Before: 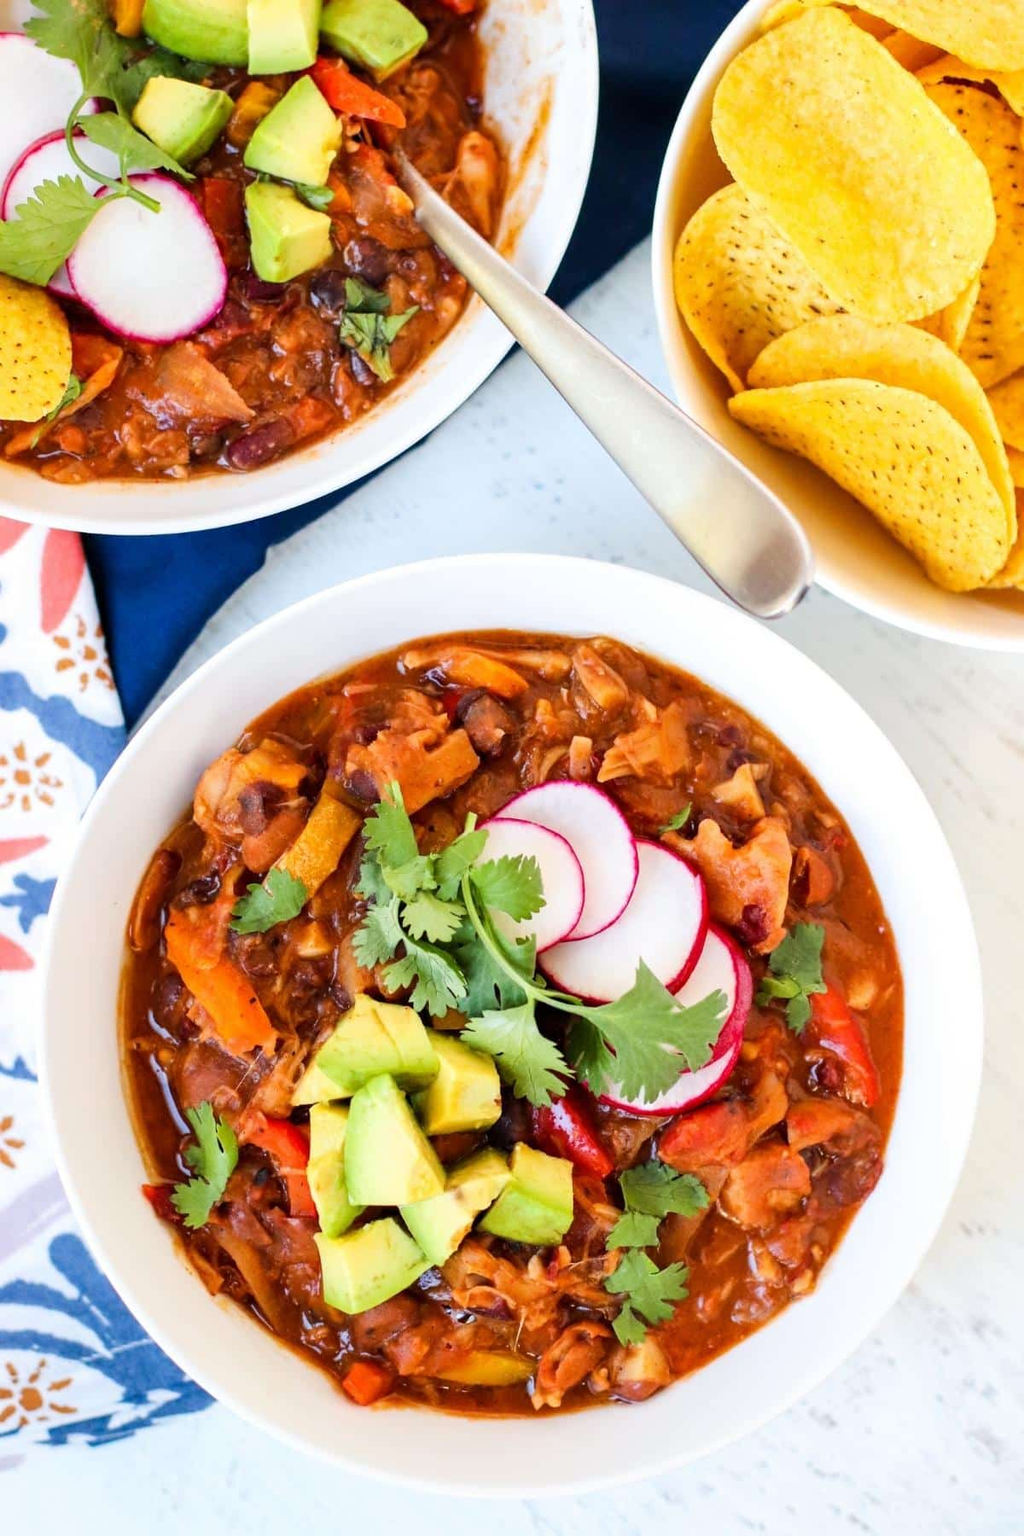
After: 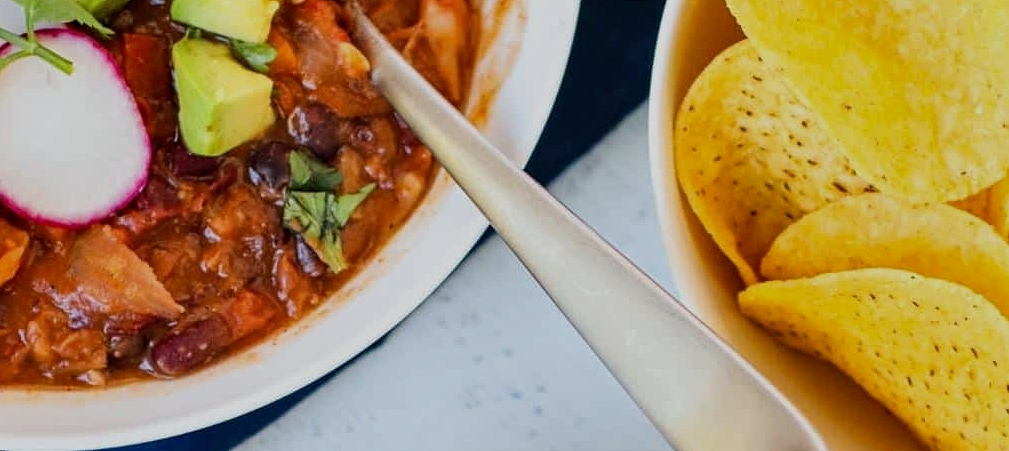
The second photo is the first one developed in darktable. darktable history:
crop and rotate: left 9.657%, top 9.743%, right 6.189%, bottom 65.146%
exposure: exposure -0.594 EV, compensate highlight preservation false
contrast equalizer: octaves 7, y [[0.5, 0.5, 0.5, 0.512, 0.552, 0.62], [0.5 ×6], [0.5 ×4, 0.504, 0.553], [0 ×6], [0 ×6]]
shadows and highlights: shadows 31.47, highlights -32.45, soften with gaussian
